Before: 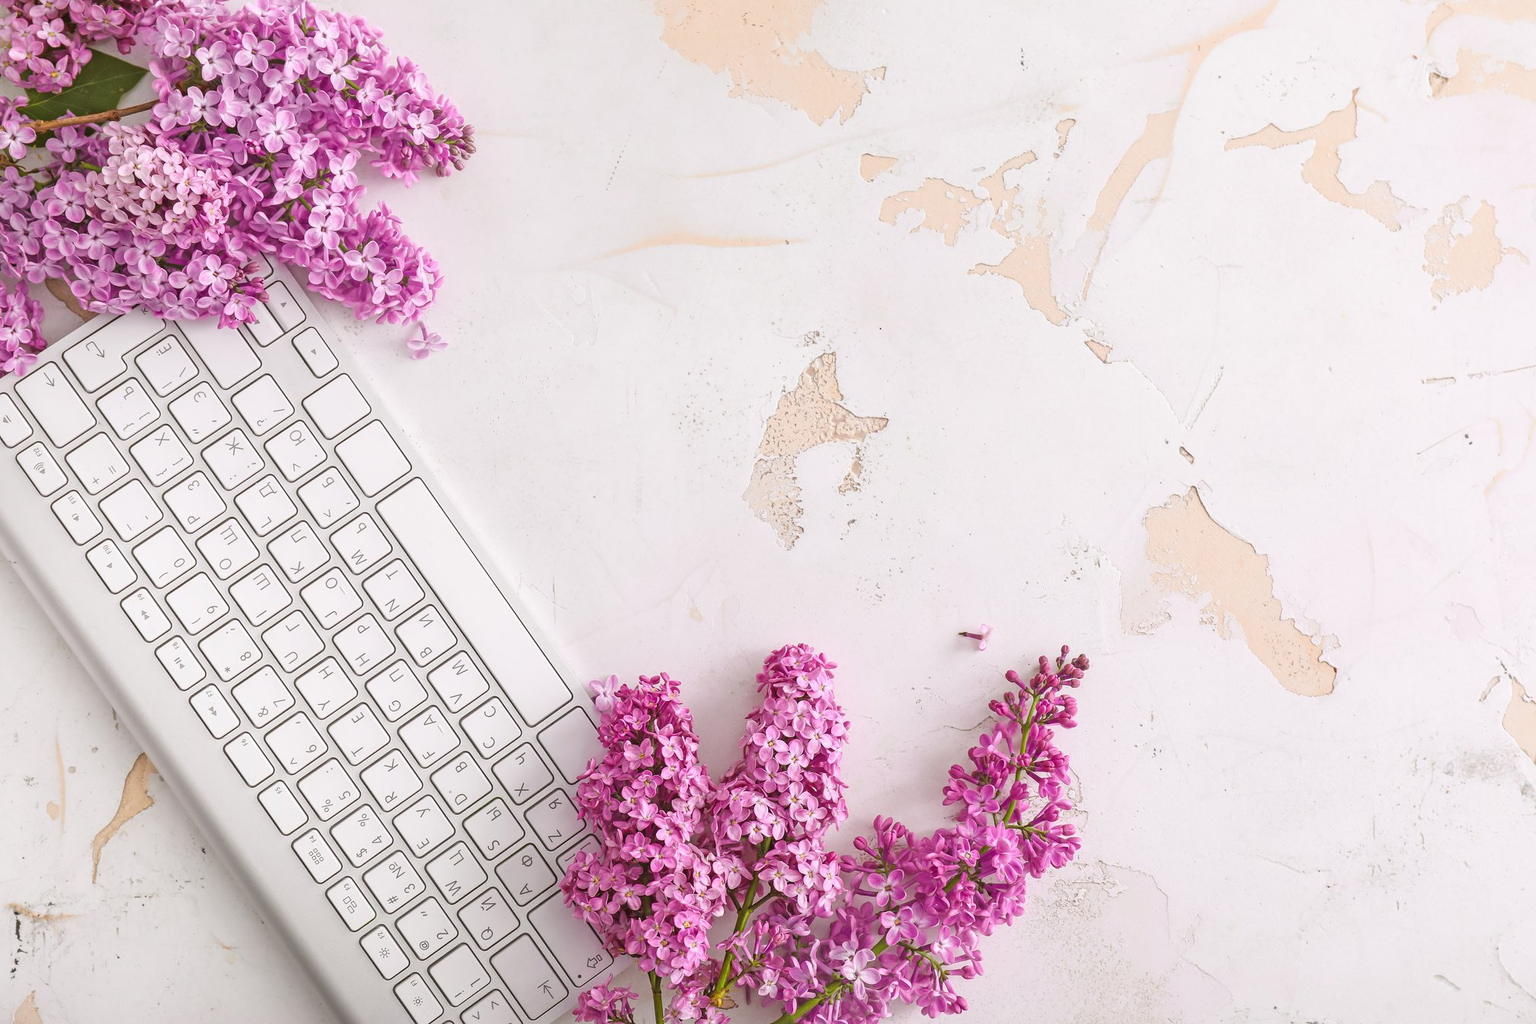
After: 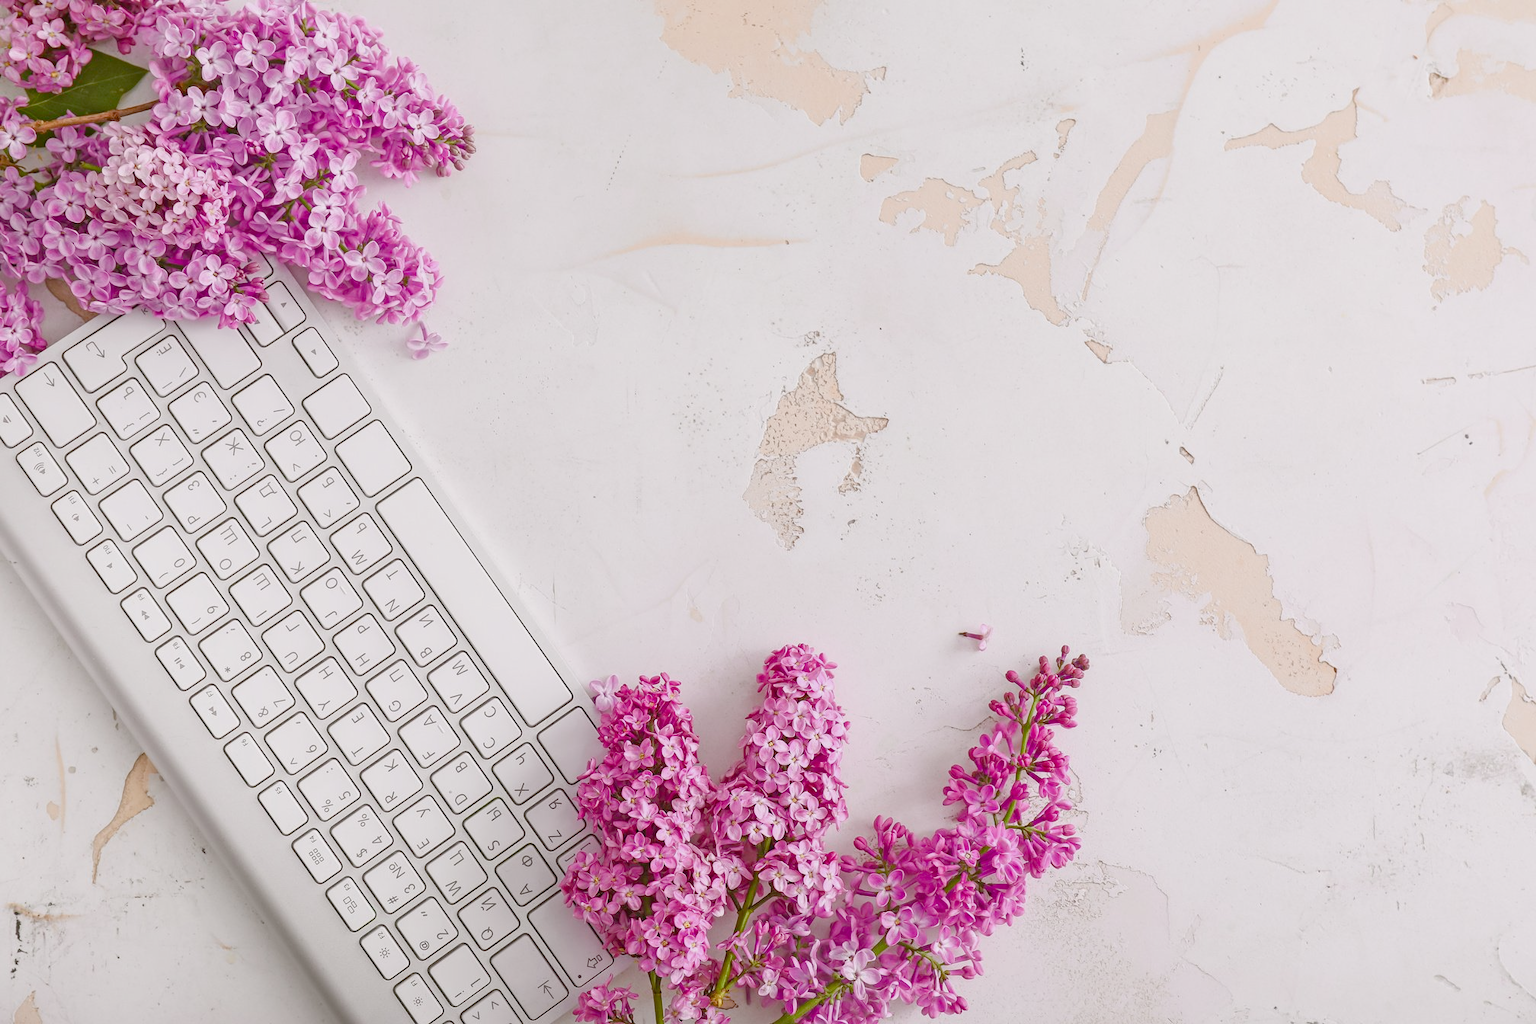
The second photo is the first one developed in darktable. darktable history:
tone equalizer: -8 EV -0.55 EV
color balance rgb: shadows lift › chroma 1%, shadows lift › hue 113°, highlights gain › chroma 0.2%, highlights gain › hue 333°, perceptual saturation grading › global saturation 20%, perceptual saturation grading › highlights -50%, perceptual saturation grading › shadows 25%, contrast -10%
